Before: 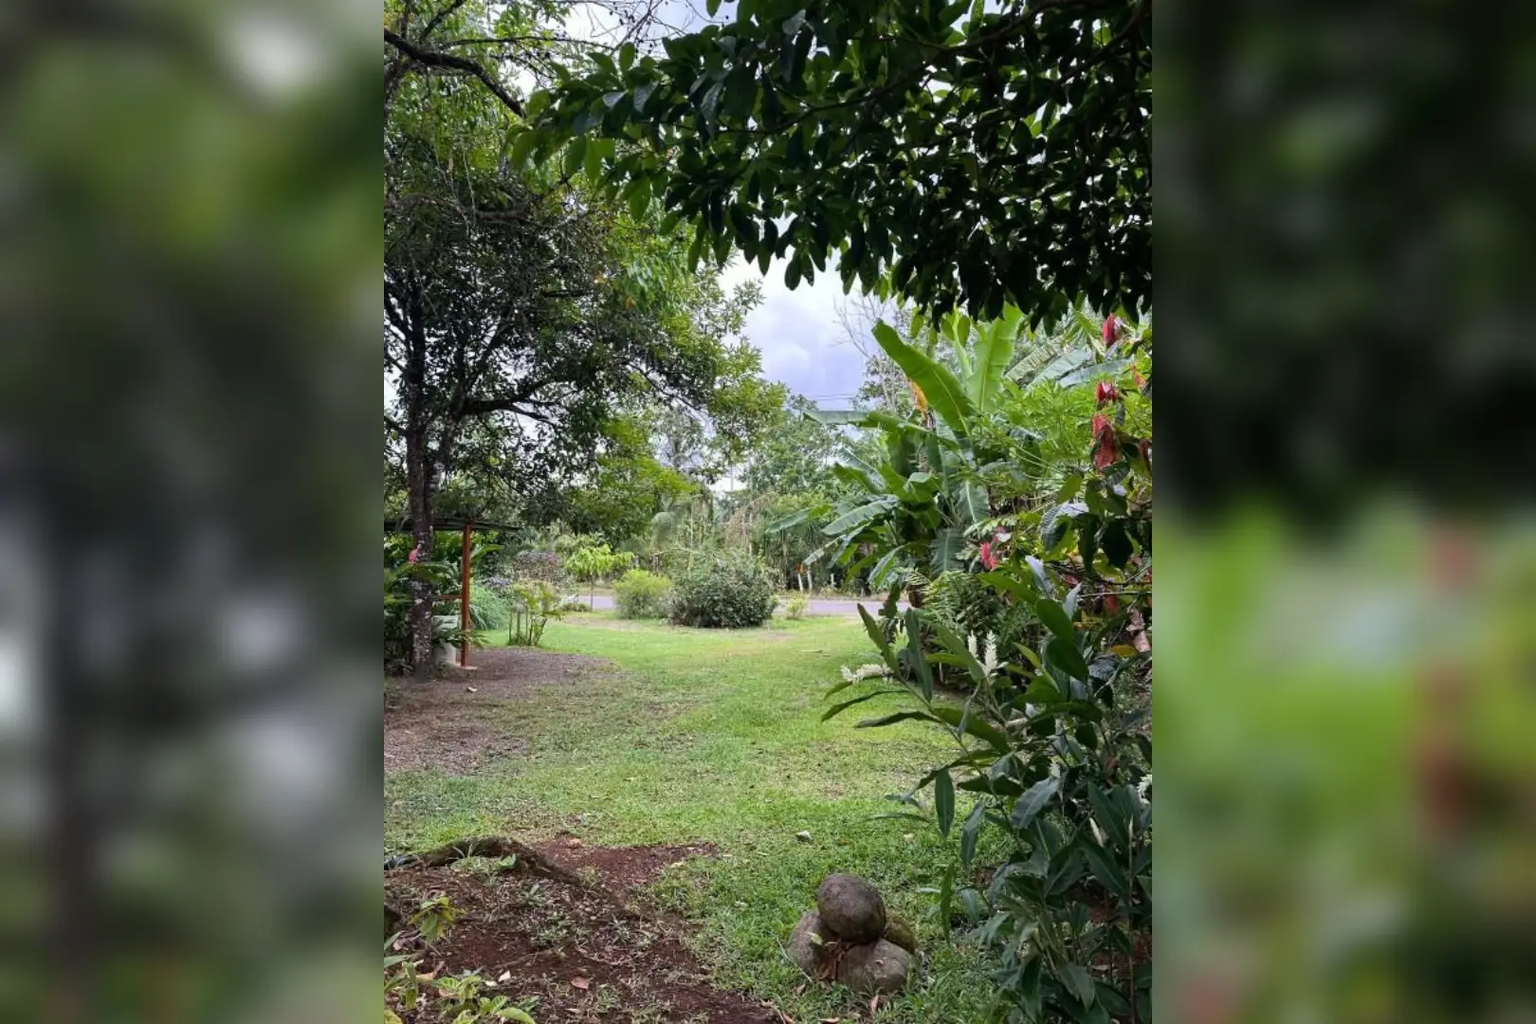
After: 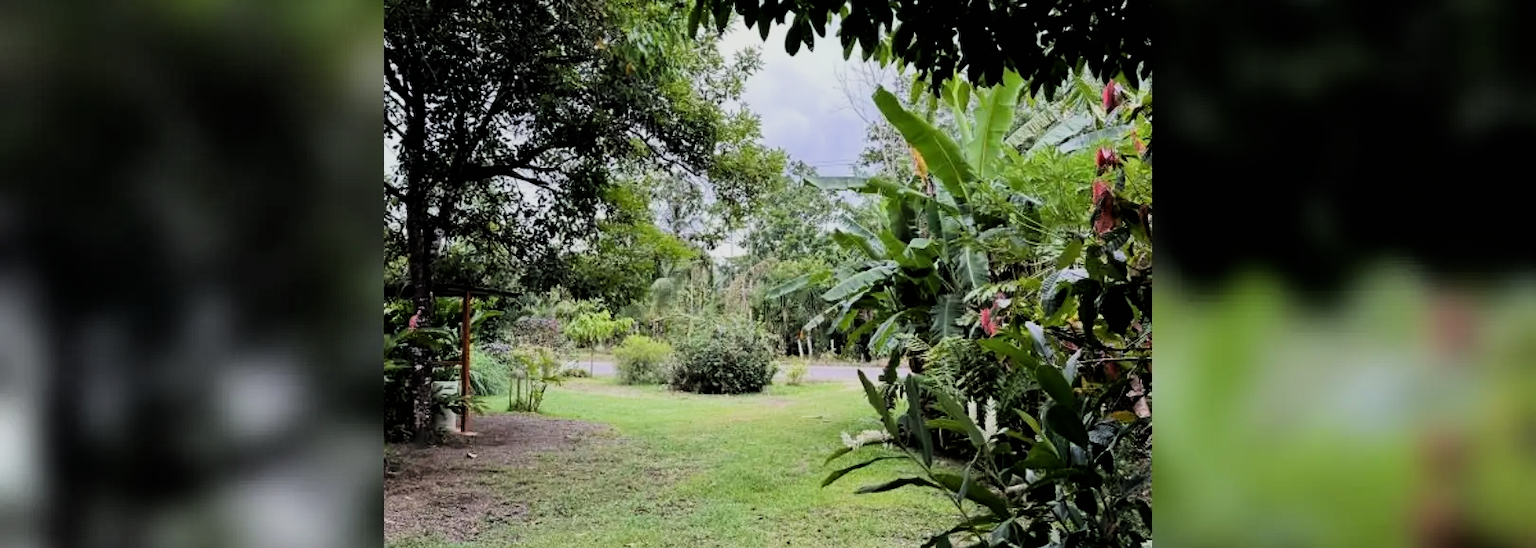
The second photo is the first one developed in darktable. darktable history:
crop and rotate: top 23.05%, bottom 23.37%
filmic rgb: black relative exposure -5.12 EV, white relative exposure 3.99 EV, threshold 3 EV, hardness 2.89, contrast 1.298, enable highlight reconstruction true
